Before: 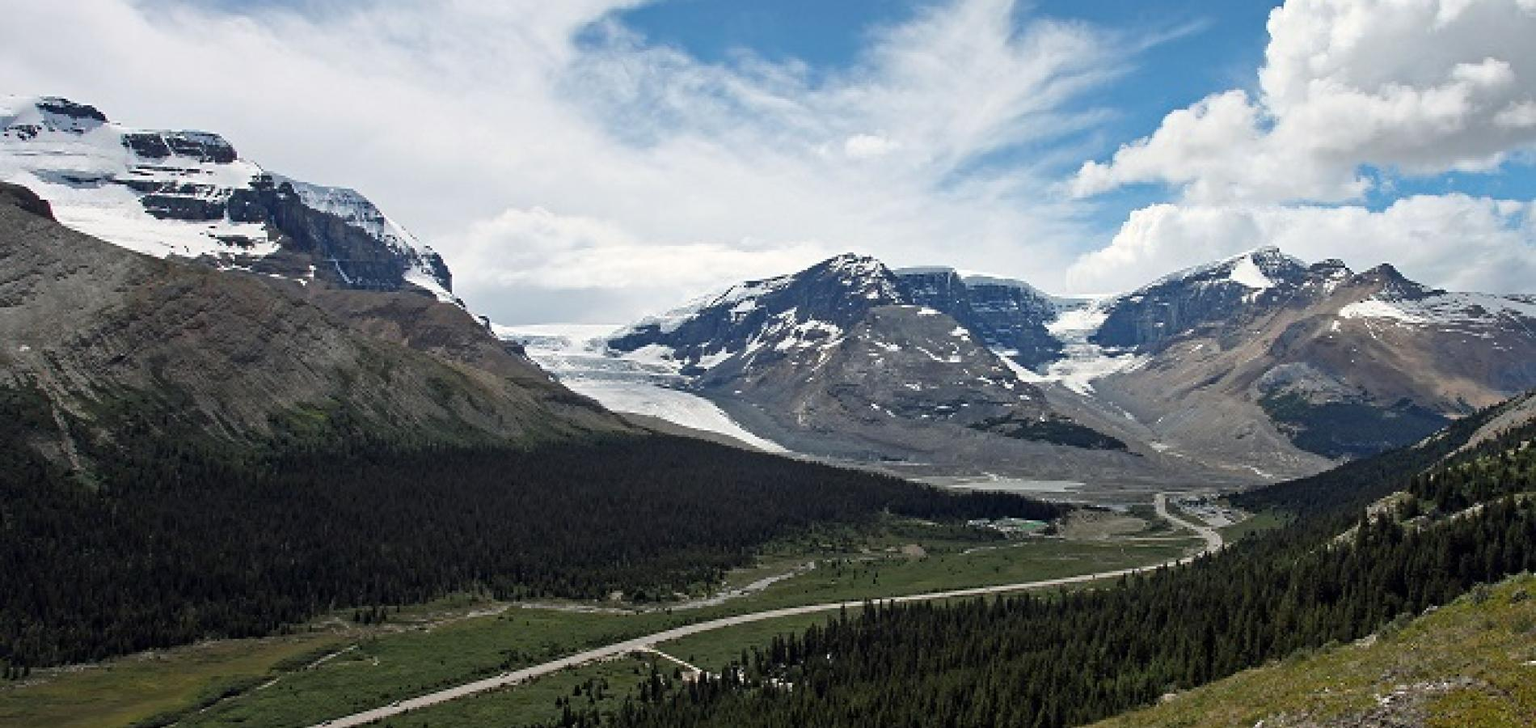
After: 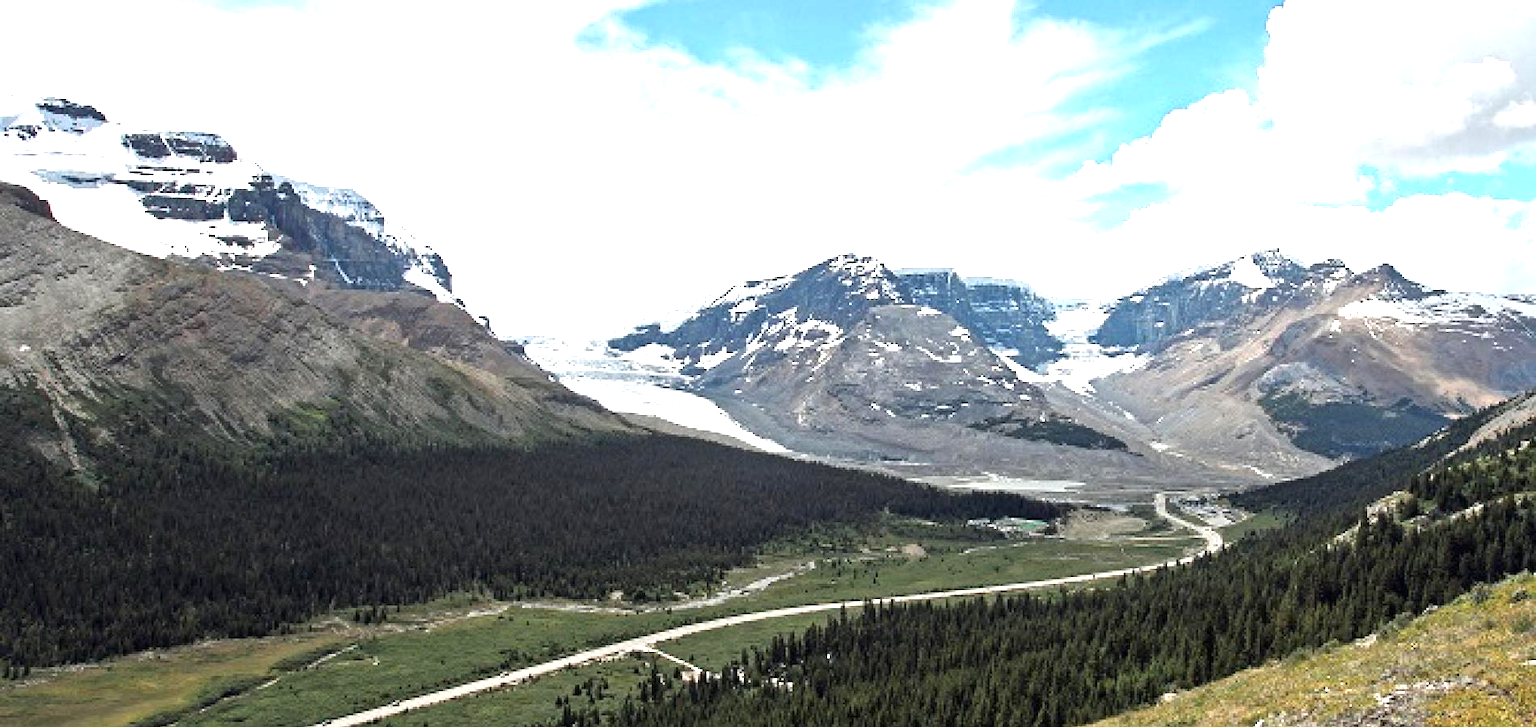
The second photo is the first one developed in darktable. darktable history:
color zones: curves: ch0 [(0.018, 0.548) (0.224, 0.64) (0.425, 0.447) (0.675, 0.575) (0.732, 0.579)]; ch1 [(0.066, 0.487) (0.25, 0.5) (0.404, 0.43) (0.75, 0.421) (0.956, 0.421)]; ch2 [(0.044, 0.561) (0.215, 0.465) (0.399, 0.544) (0.465, 0.548) (0.614, 0.447) (0.724, 0.43) (0.882, 0.623) (0.956, 0.632)]
exposure: black level correction 0, exposure 1.199 EV, compensate highlight preservation false
